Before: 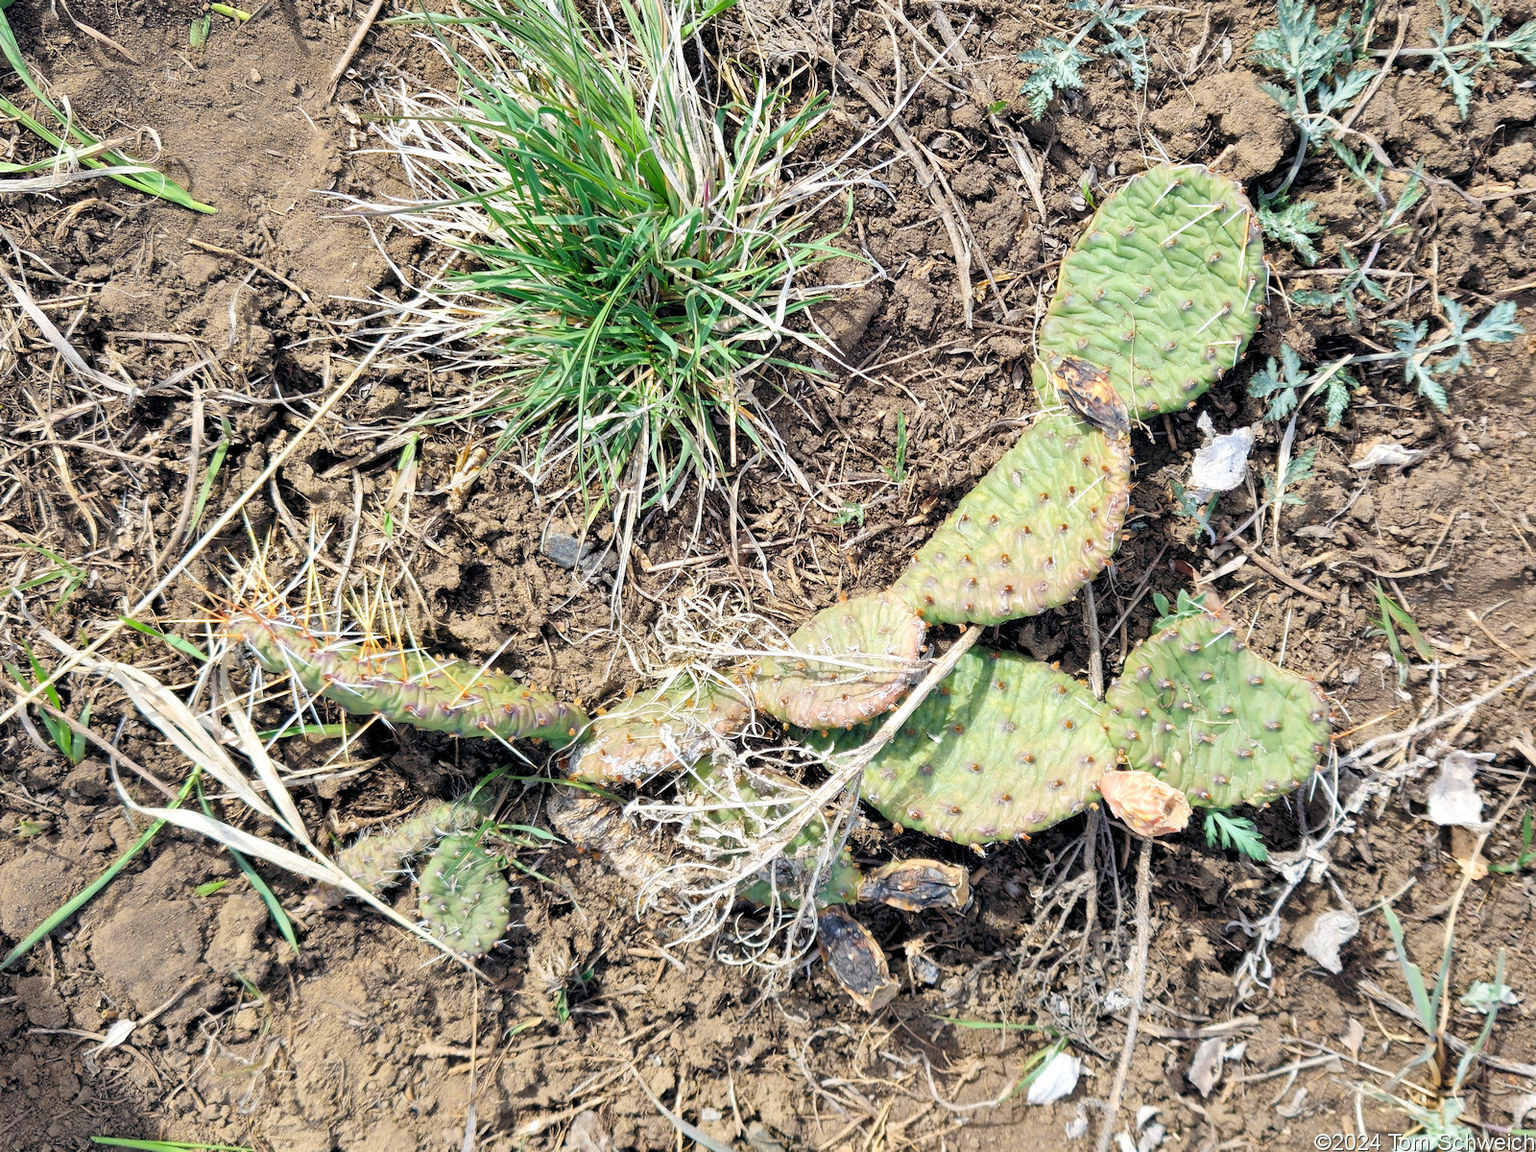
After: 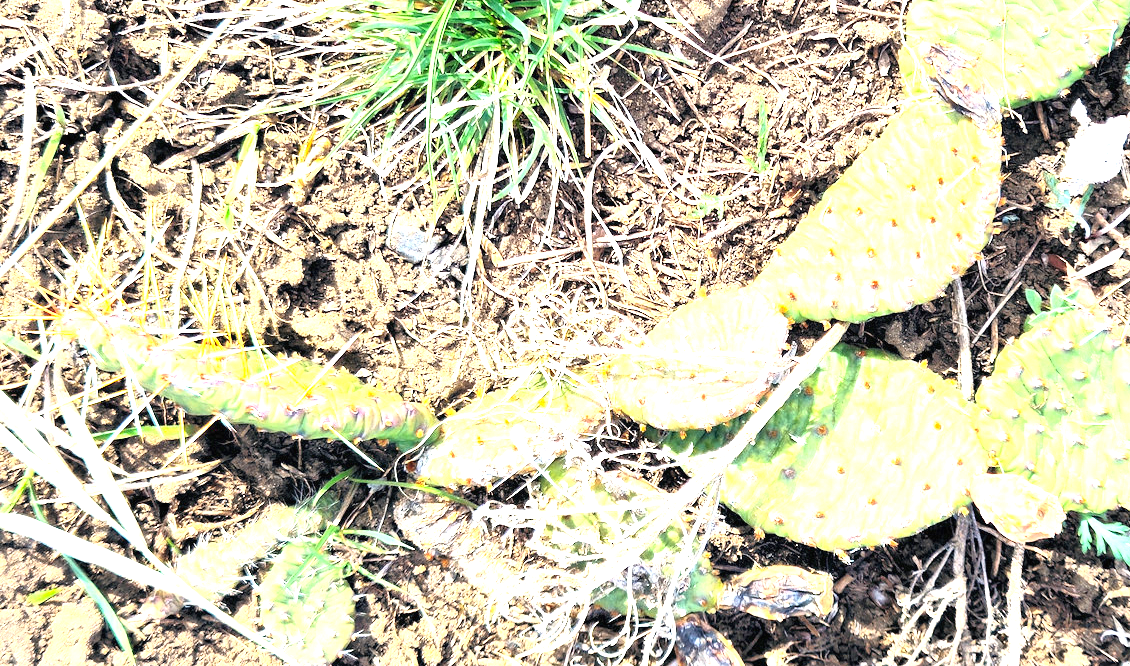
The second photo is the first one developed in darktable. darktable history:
contrast brightness saturation: contrast 0.203, brightness 0.165, saturation 0.224
exposure: black level correction 0, exposure 1.106 EV, compensate exposure bias true, compensate highlight preservation false
crop: left 11.029%, top 27.436%, right 18.317%, bottom 17%
tone equalizer: -8 EV 0.001 EV, -7 EV -0.002 EV, -6 EV 0.004 EV, -5 EV -0.058 EV, -4 EV -0.115 EV, -3 EV -0.139 EV, -2 EV 0.222 EV, -1 EV 0.704 EV, +0 EV 0.475 EV, edges refinement/feathering 500, mask exposure compensation -1.57 EV, preserve details no
